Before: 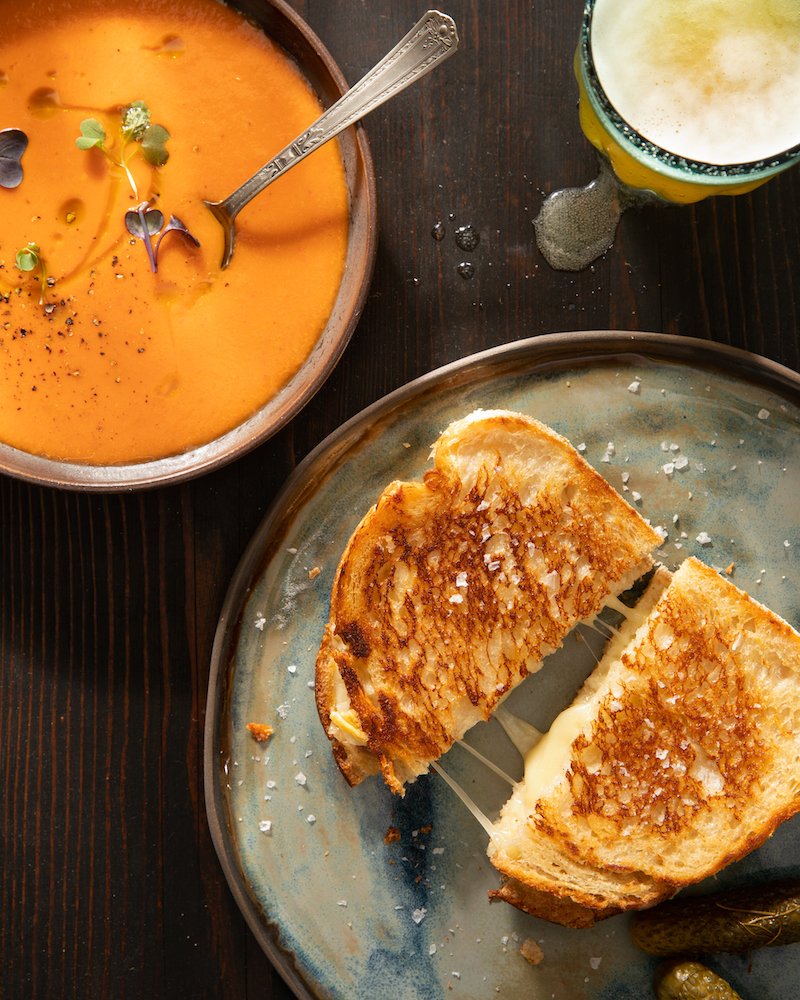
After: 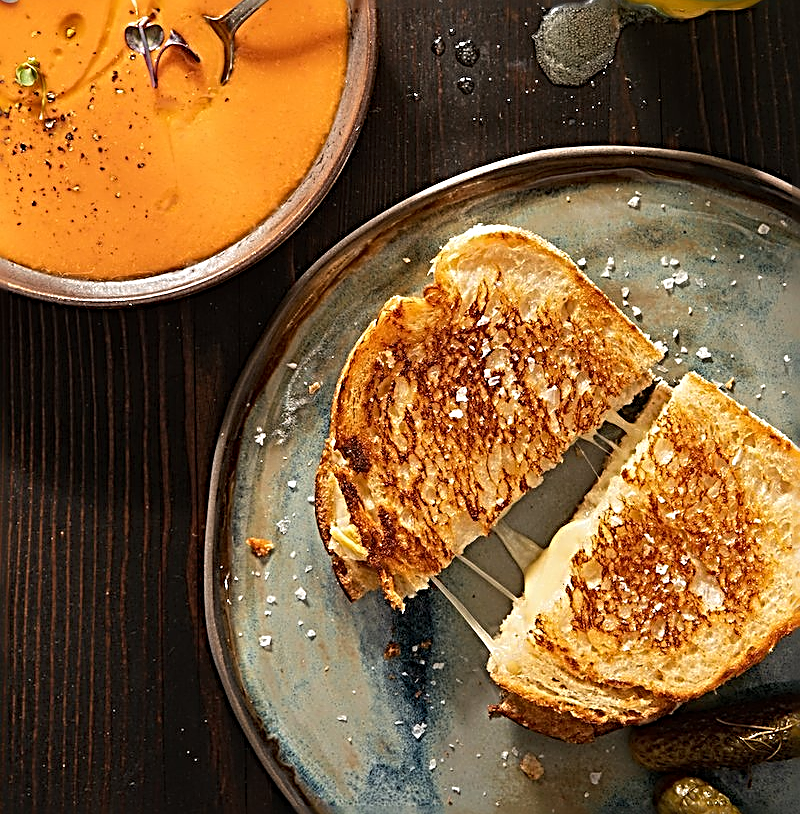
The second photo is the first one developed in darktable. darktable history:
sharpen: radius 3.158, amount 1.731
crop and rotate: top 18.507%
